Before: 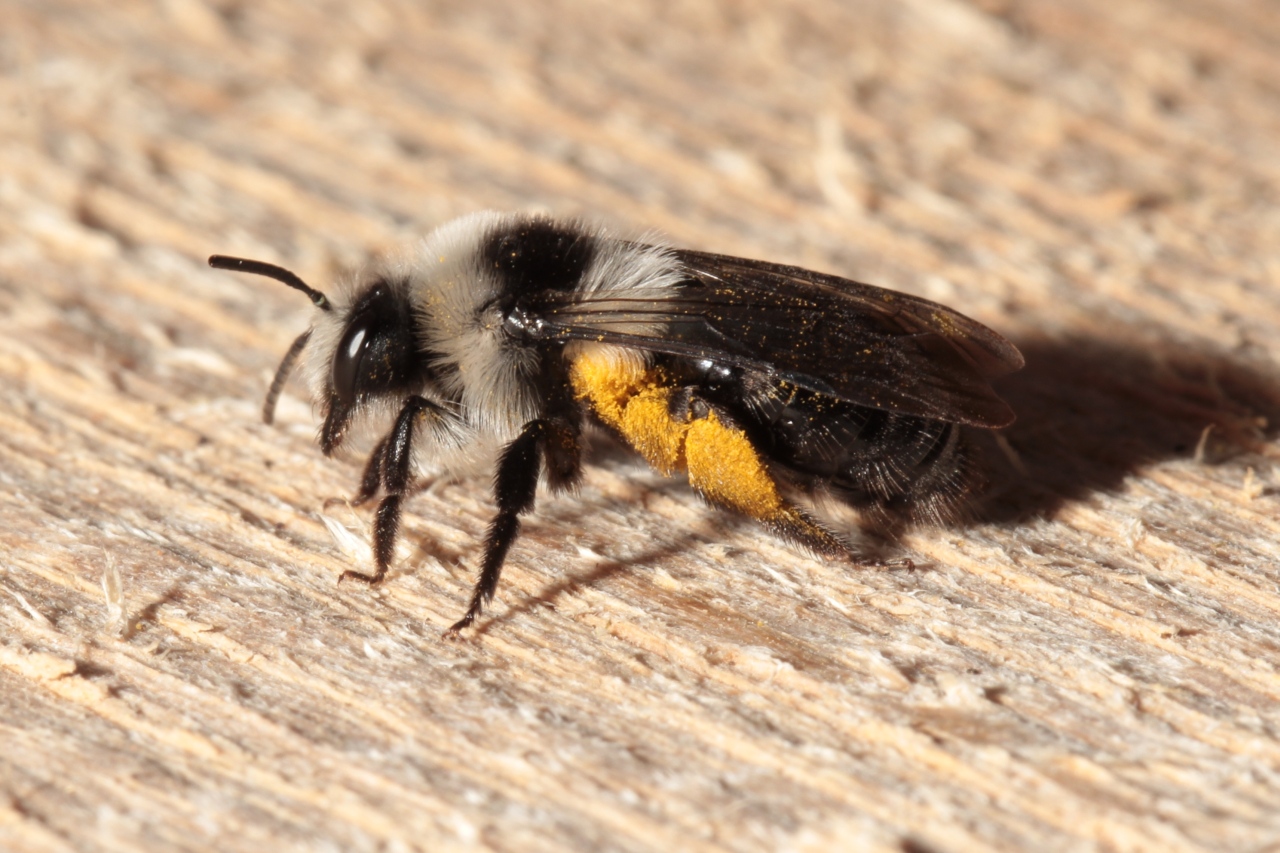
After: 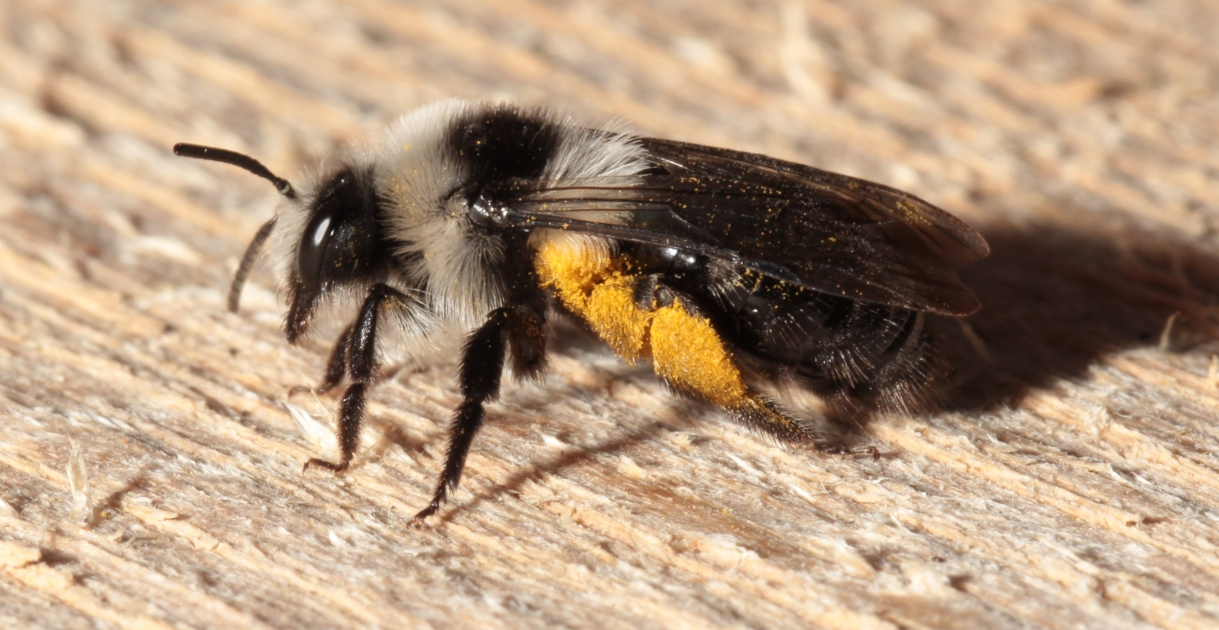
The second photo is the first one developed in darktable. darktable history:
crop and rotate: left 2.791%, top 13.34%, right 1.967%, bottom 12.776%
